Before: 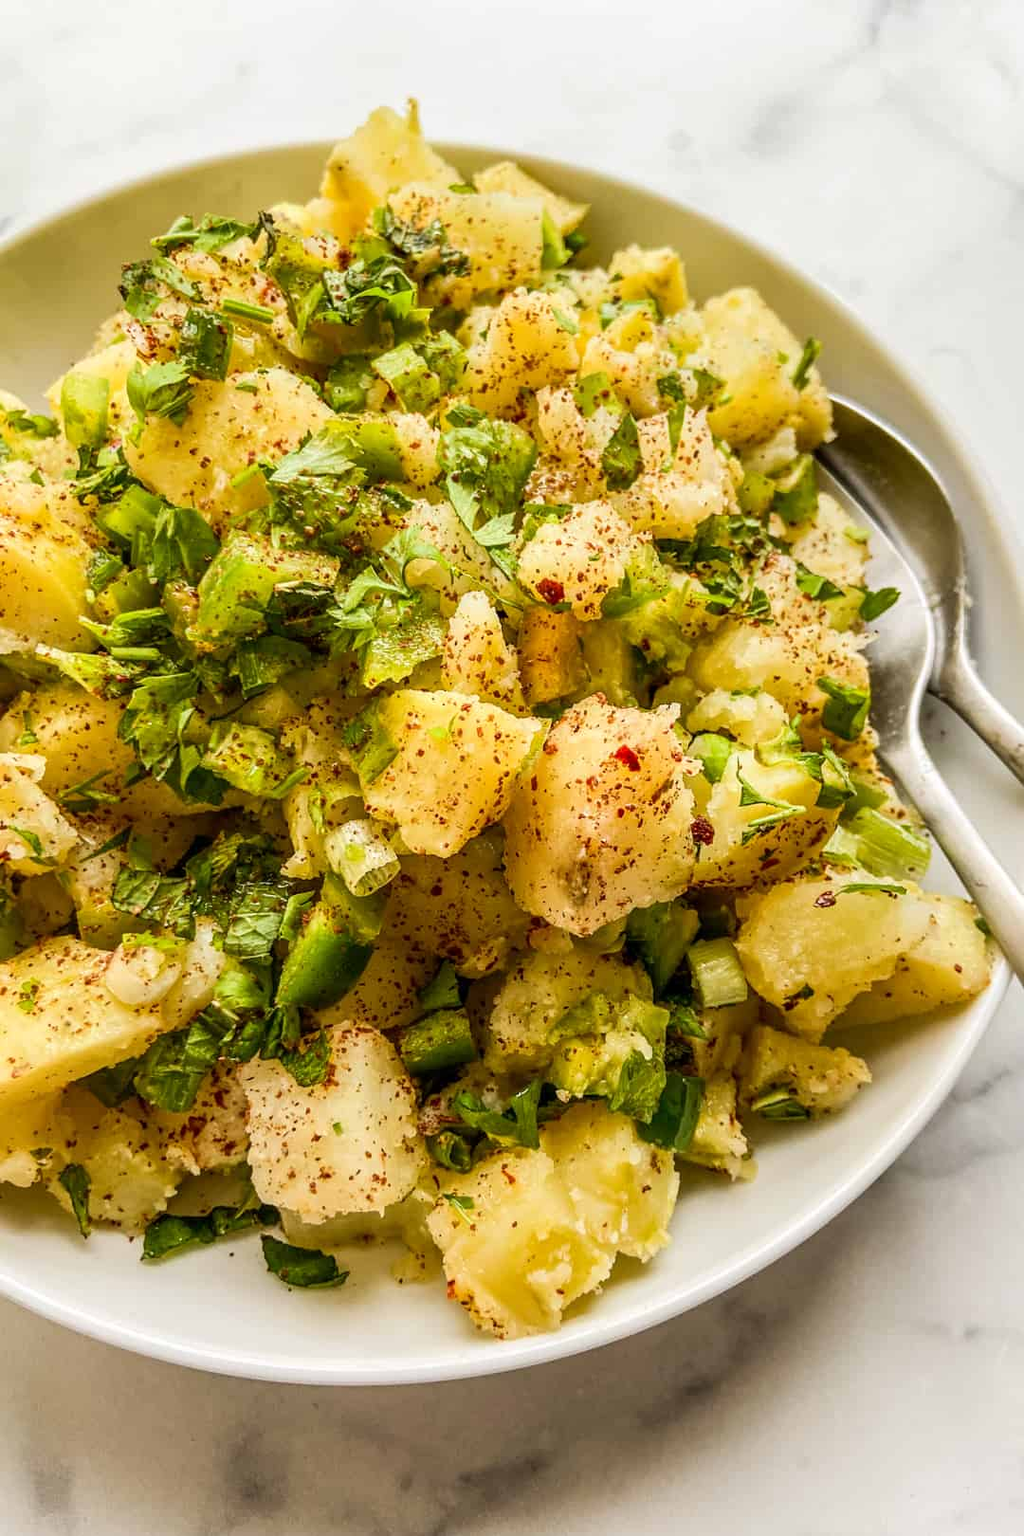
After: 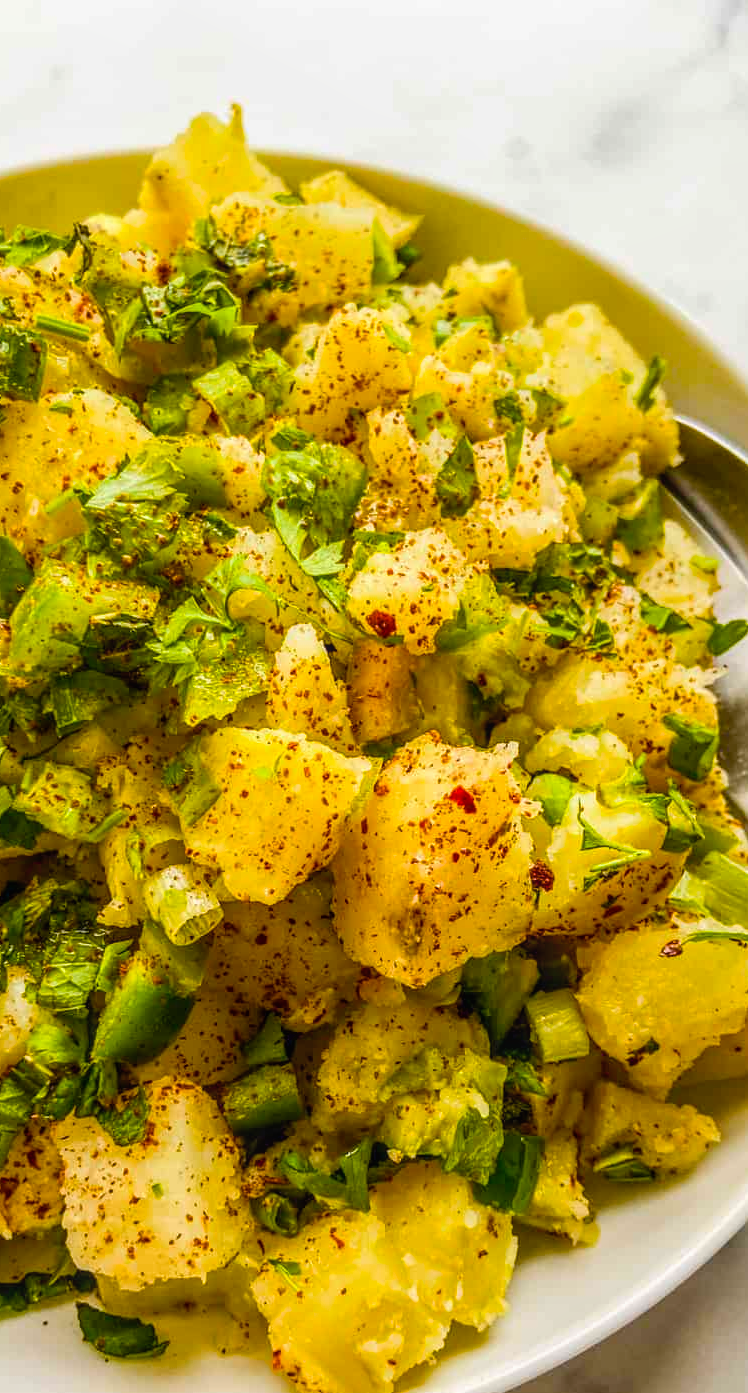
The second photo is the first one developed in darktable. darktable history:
crop: left 18.479%, right 12.2%, bottom 13.971%
local contrast: detail 110%
color balance rgb: linear chroma grading › global chroma 15%, perceptual saturation grading › global saturation 30%
